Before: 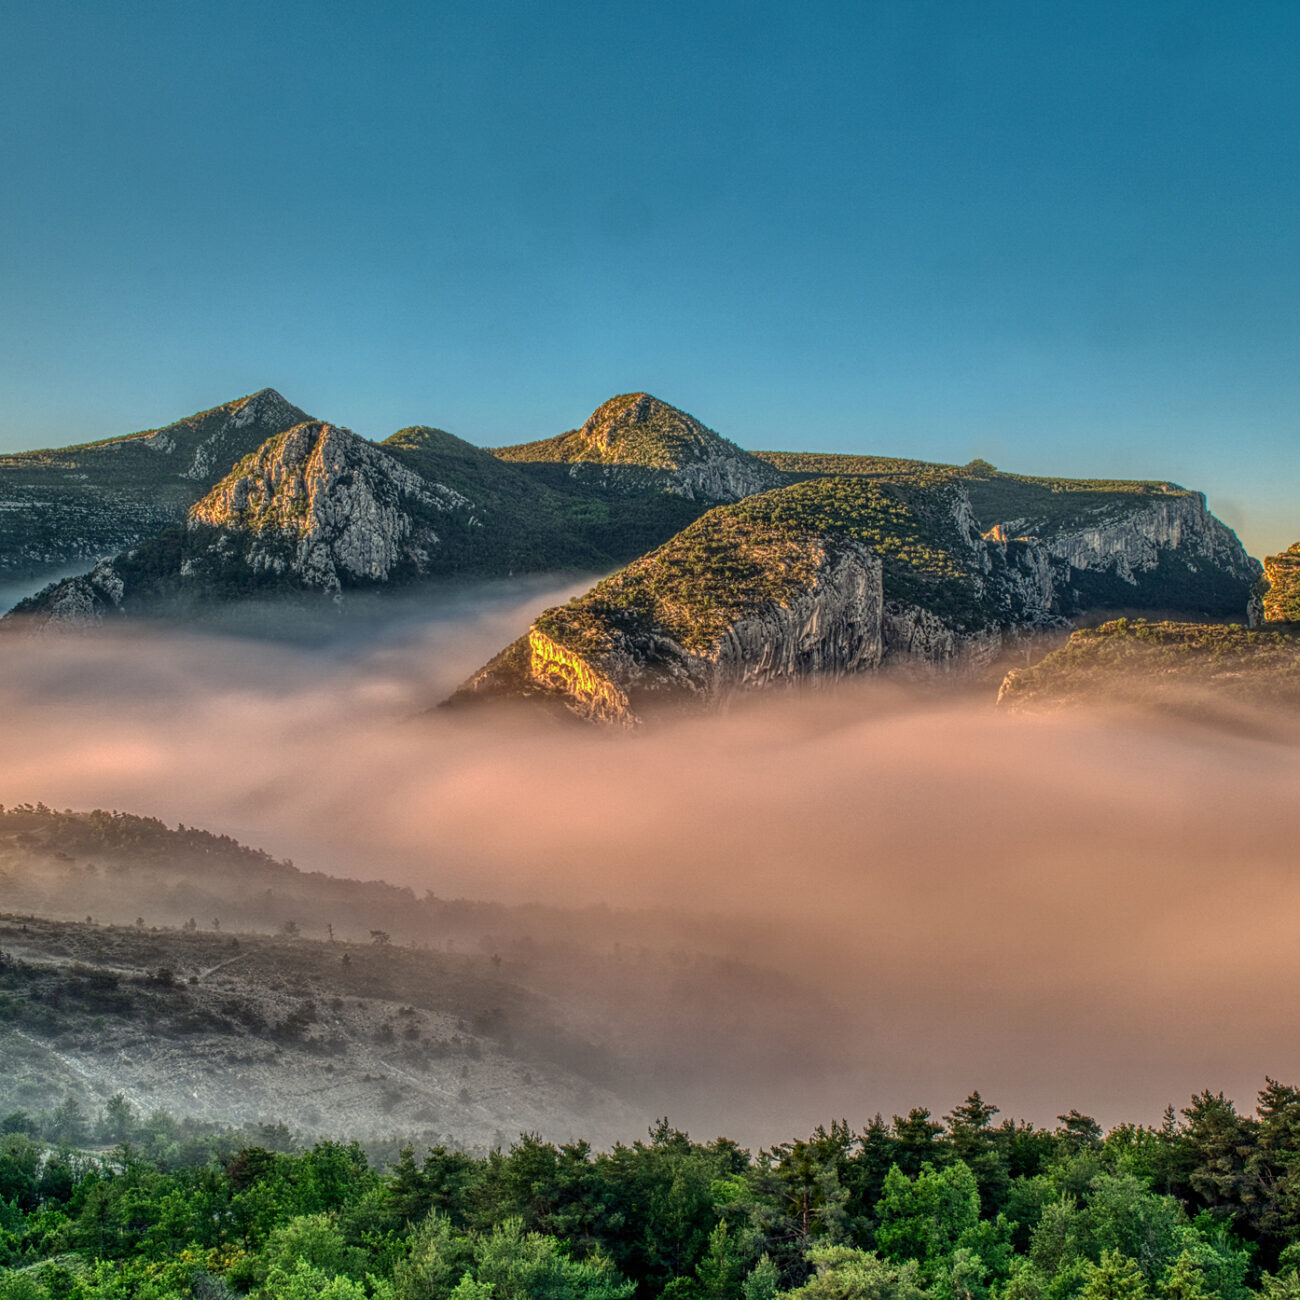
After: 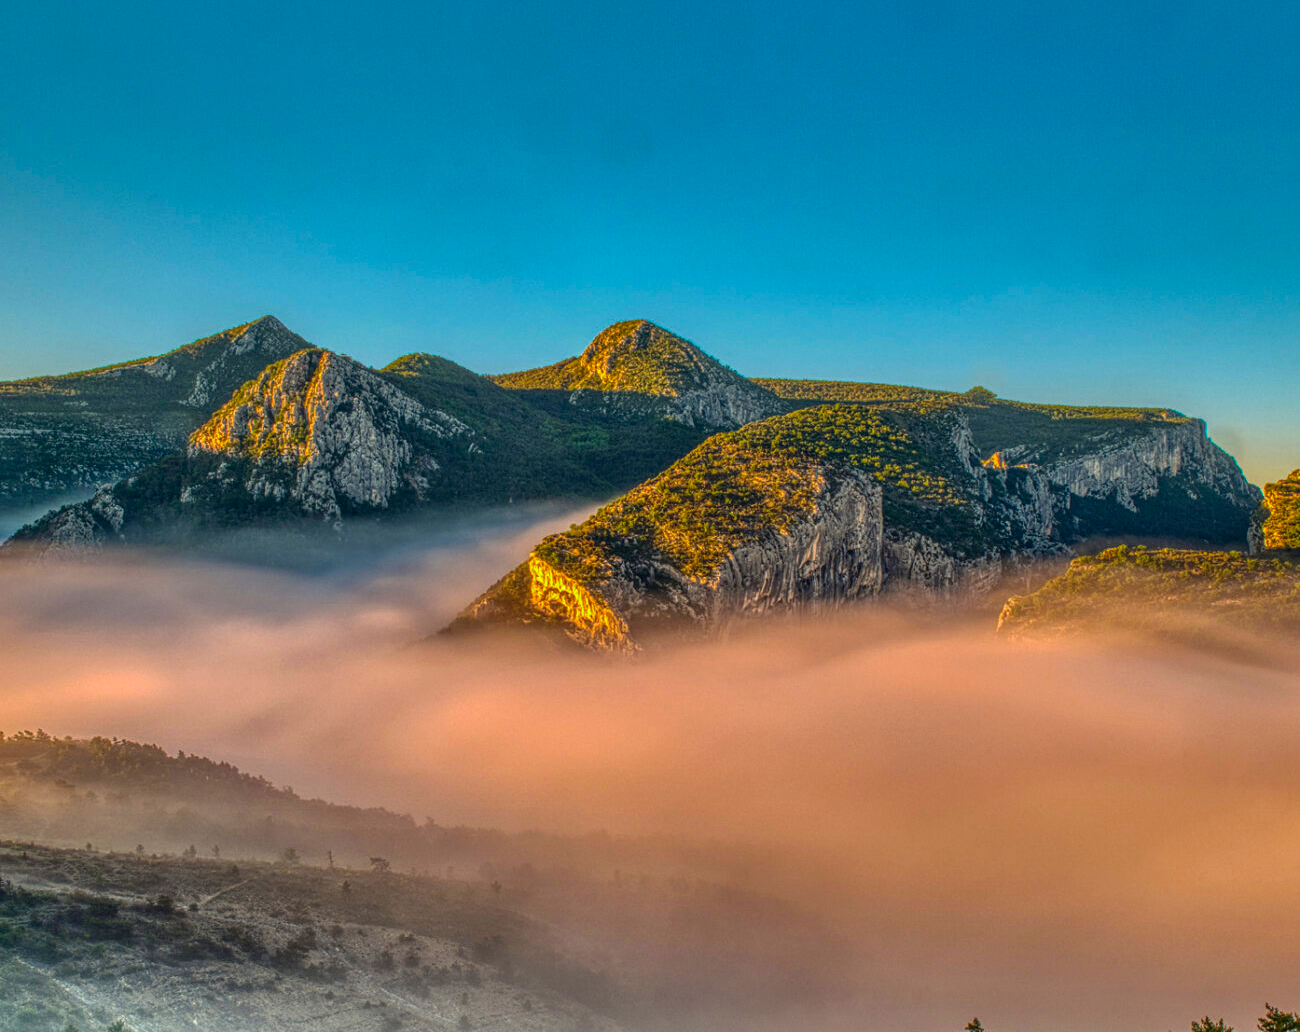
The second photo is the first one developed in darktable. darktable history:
color balance rgb: linear chroma grading › global chroma 15%, perceptual saturation grading › global saturation 30%
crop and rotate: top 5.667%, bottom 14.937%
white balance: emerald 1
